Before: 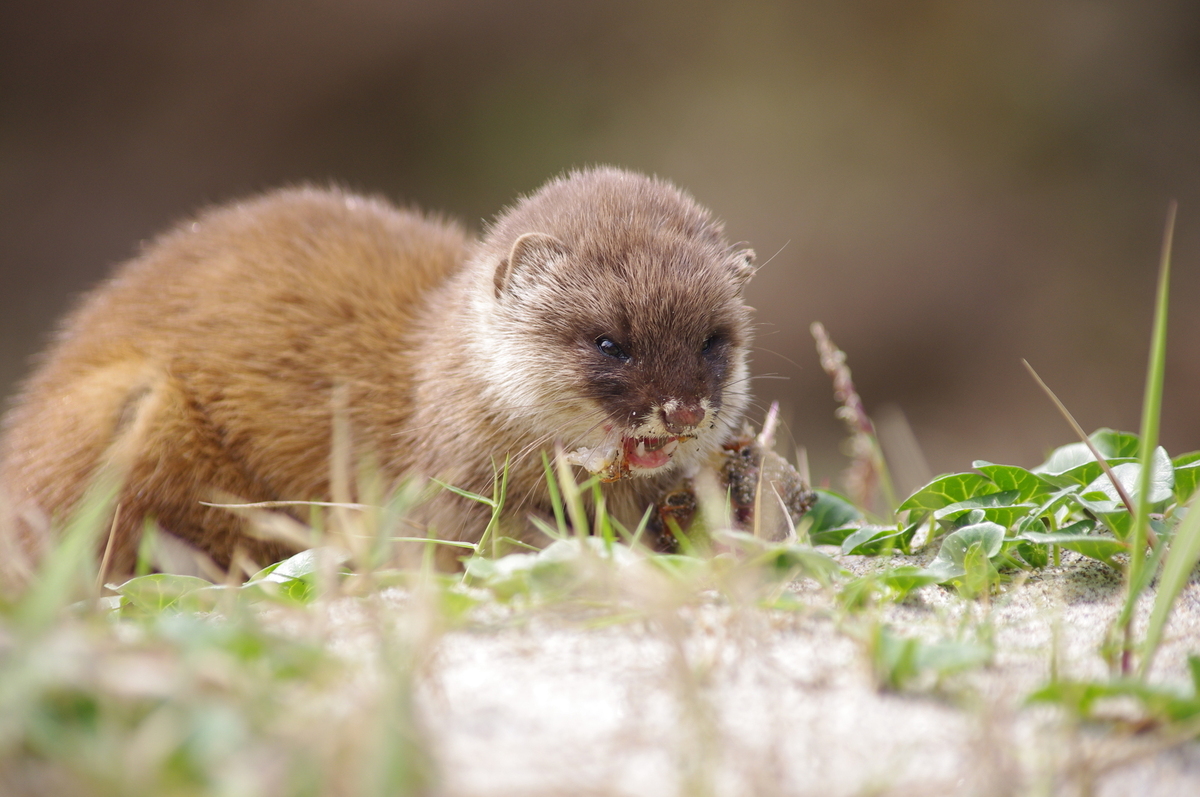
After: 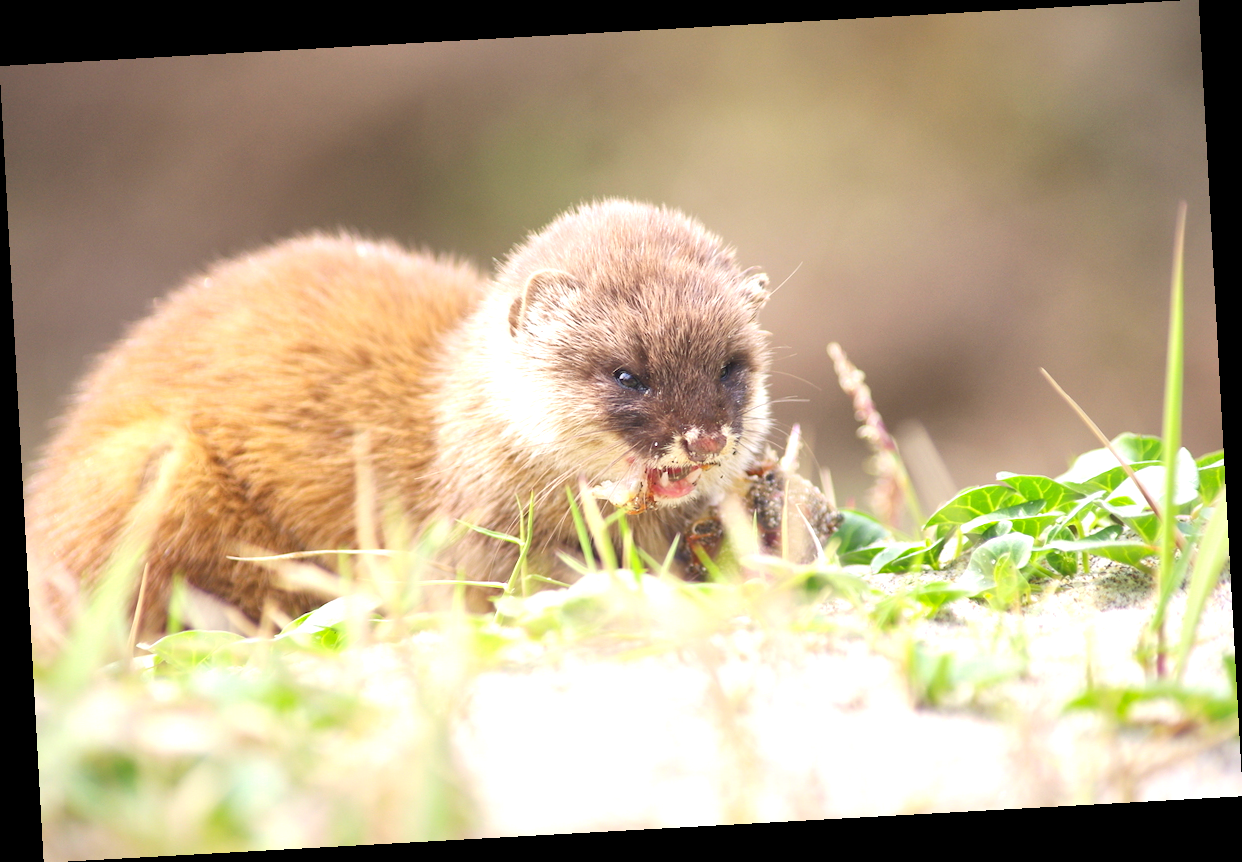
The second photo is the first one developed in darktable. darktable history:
exposure: exposure 0.657 EV, compensate highlight preservation false
local contrast: mode bilateral grid, contrast 25, coarseness 60, detail 151%, midtone range 0.2
contrast brightness saturation: contrast 0.1, brightness 0.3, saturation 0.14
rotate and perspective: rotation -3.18°, automatic cropping off
